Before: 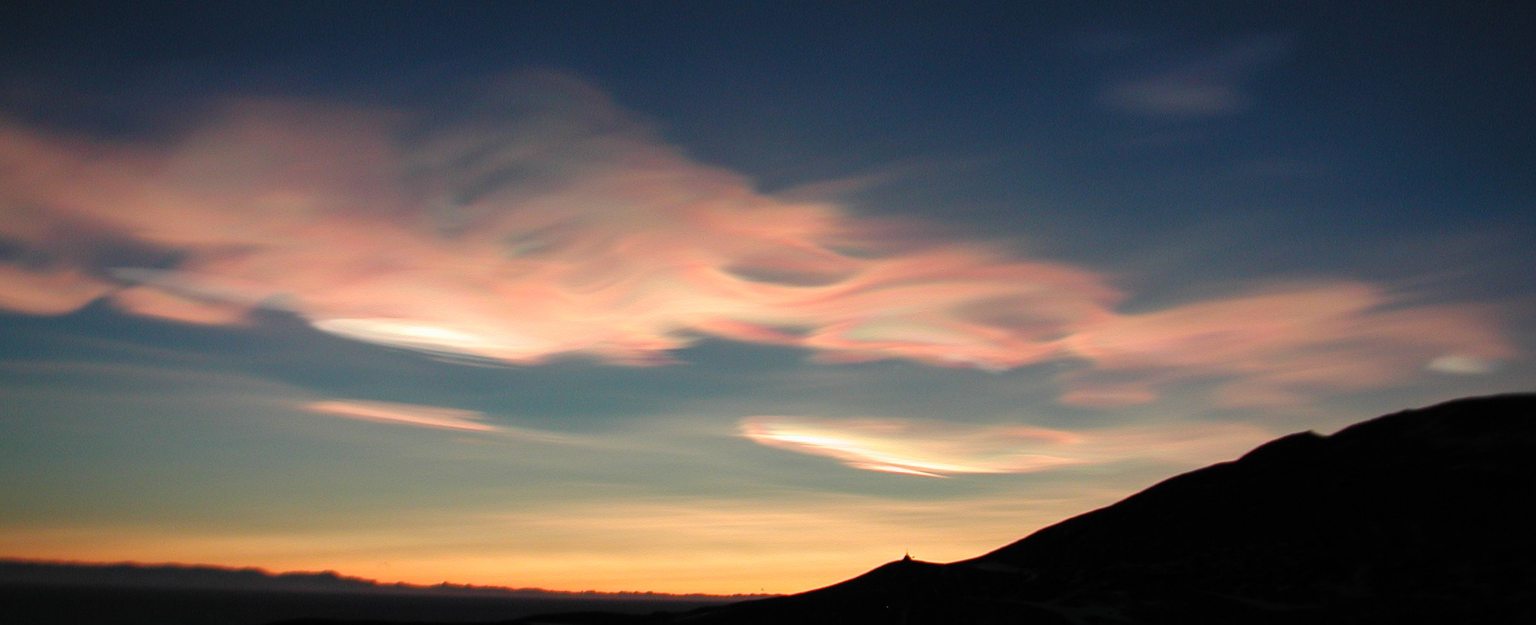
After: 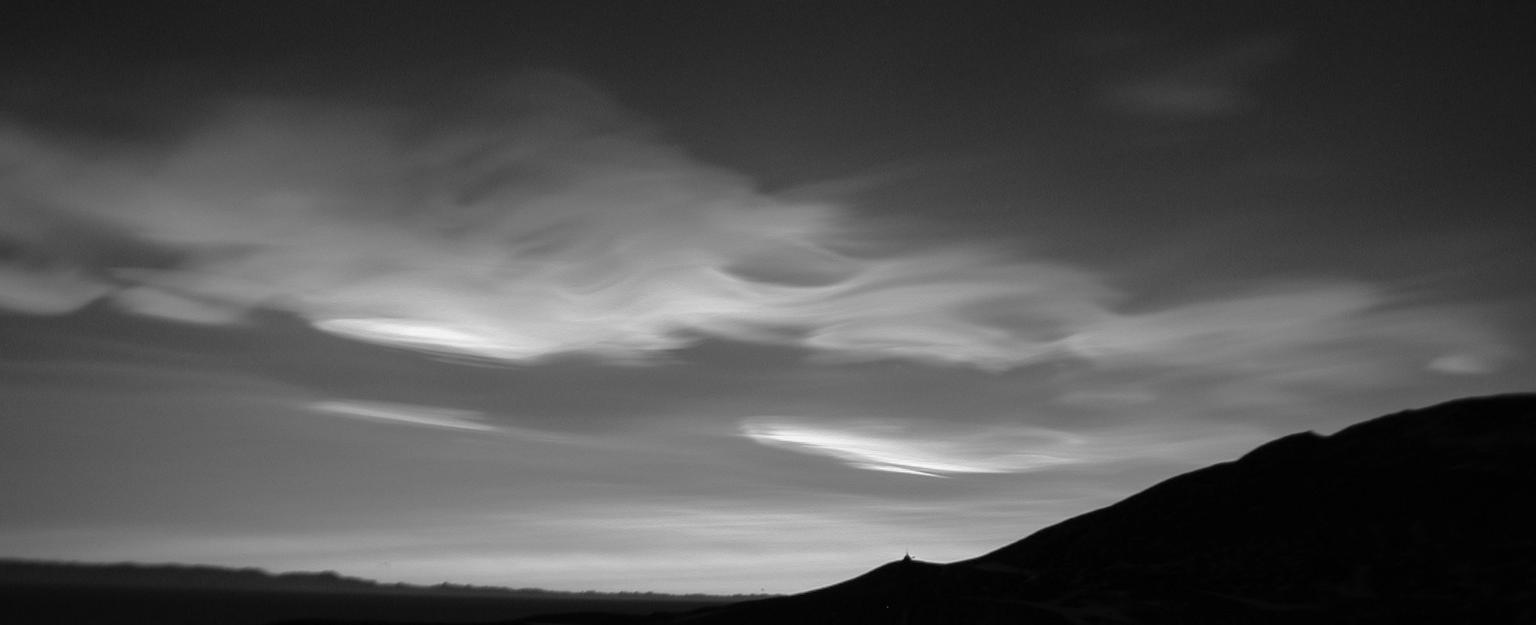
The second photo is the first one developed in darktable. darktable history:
base curve: curves: ch0 [(0, 0) (0.841, 0.609) (1, 1)]
monochrome: a 30.25, b 92.03
contrast brightness saturation: contrast 0.2, brightness 0.16, saturation 0.22
